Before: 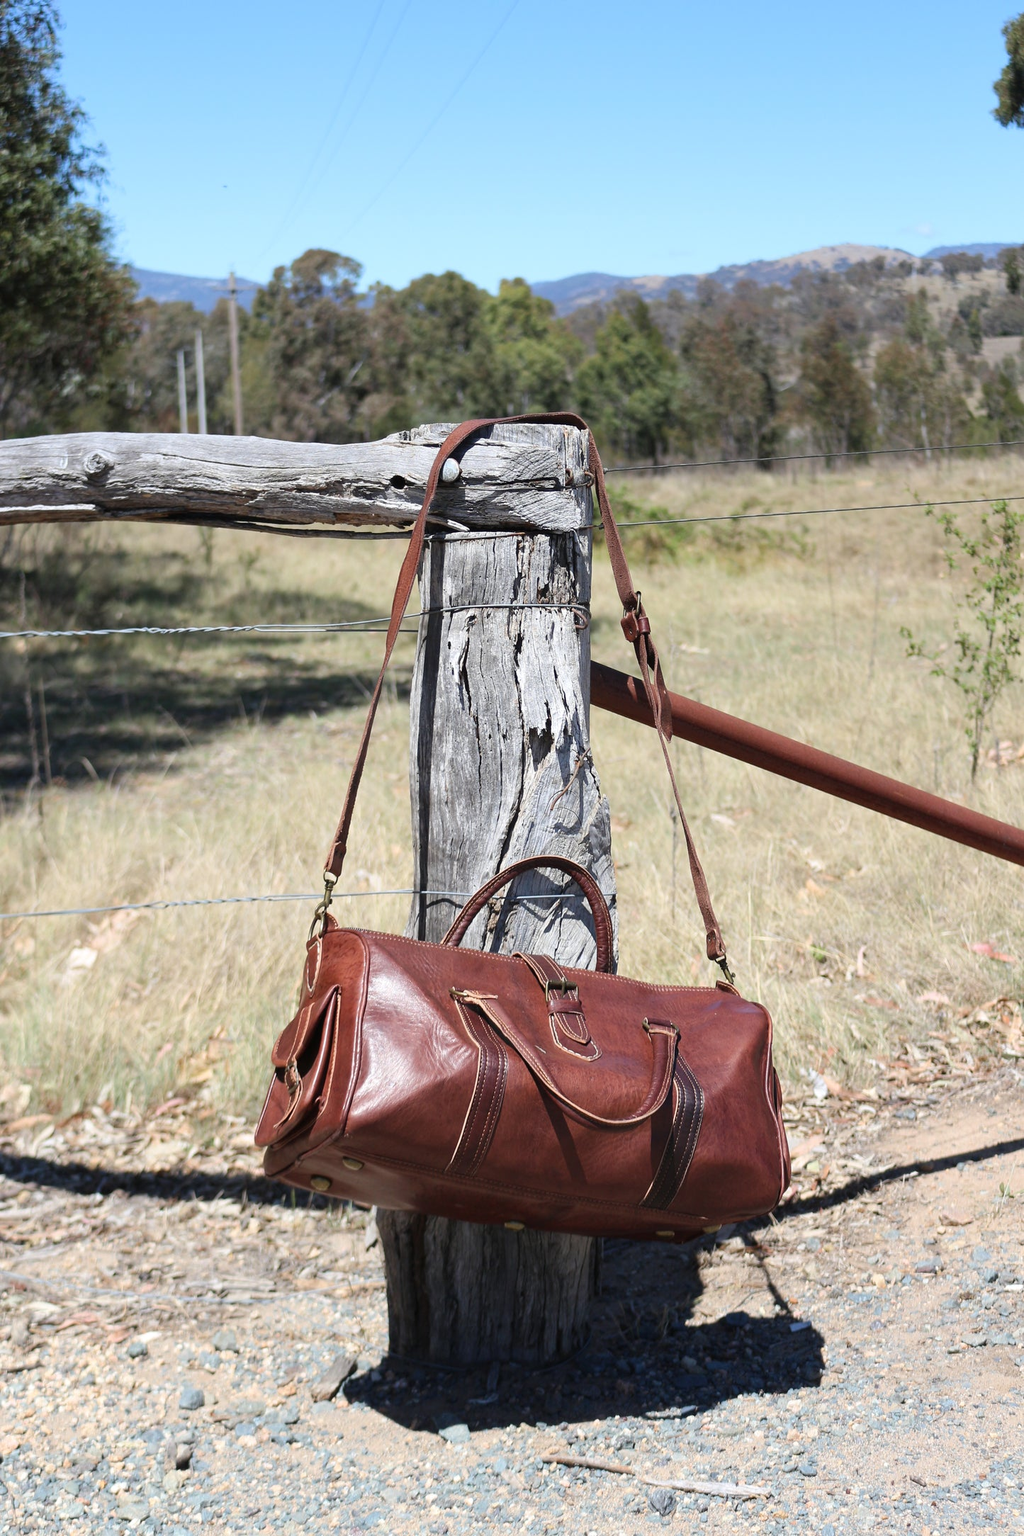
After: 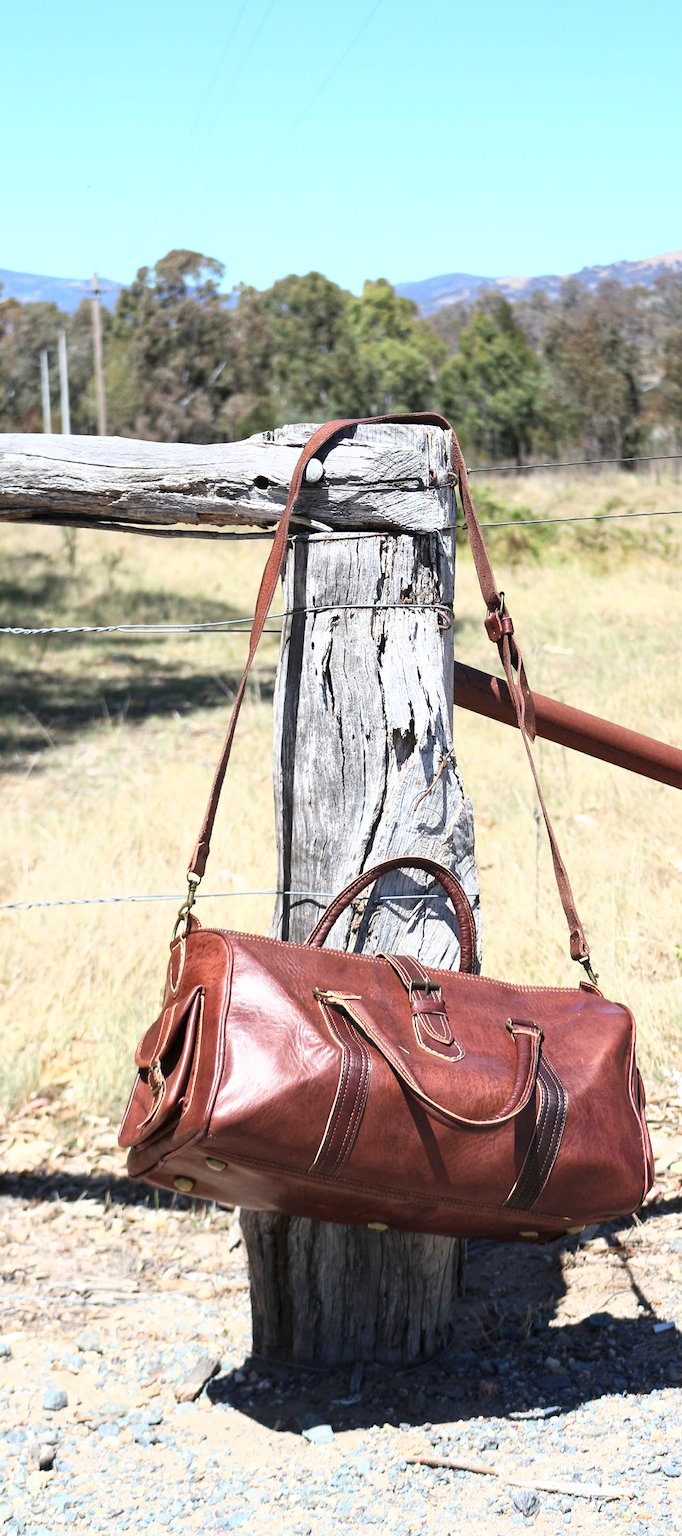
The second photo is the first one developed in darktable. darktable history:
base curve: curves: ch0 [(0, 0) (0.557, 0.834) (1, 1)]
local contrast: highlights 100%, shadows 100%, detail 120%, midtone range 0.2
crop and rotate: left 13.409%, right 19.924%
rotate and perspective: crop left 0, crop top 0
